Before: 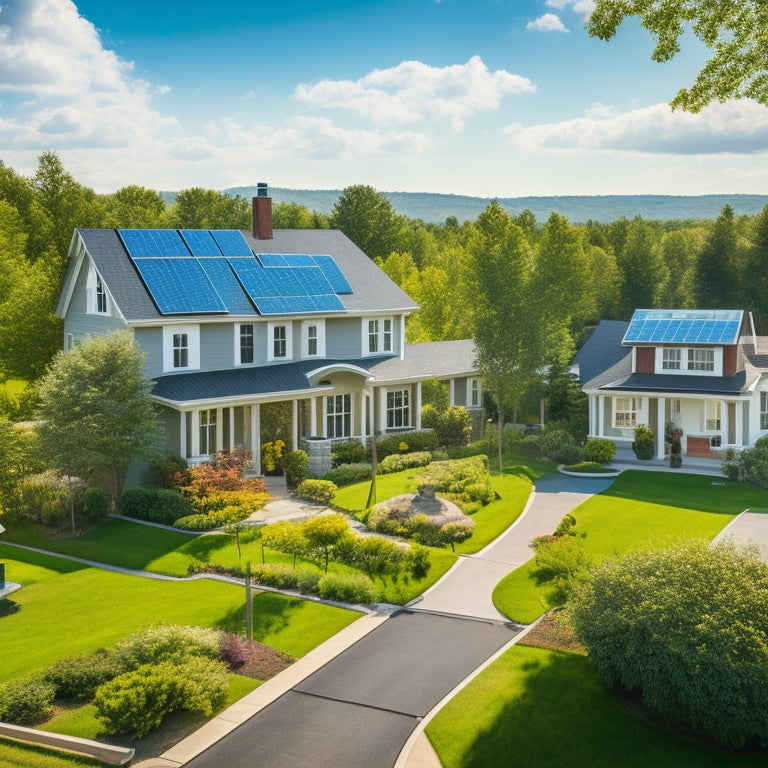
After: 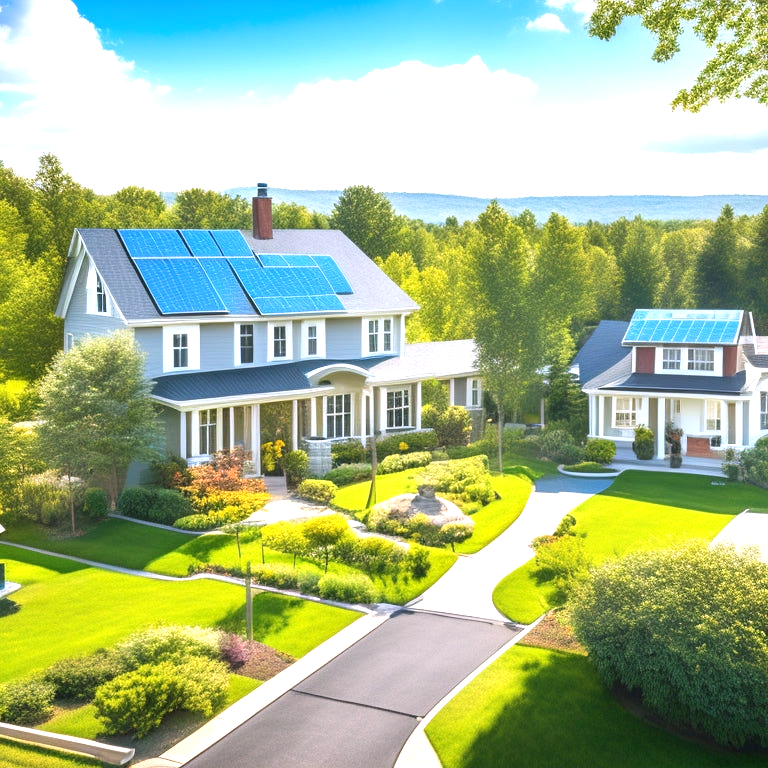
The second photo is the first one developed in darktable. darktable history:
exposure: exposure 1 EV, compensate highlight preservation false
white balance: red 1.004, blue 1.096
